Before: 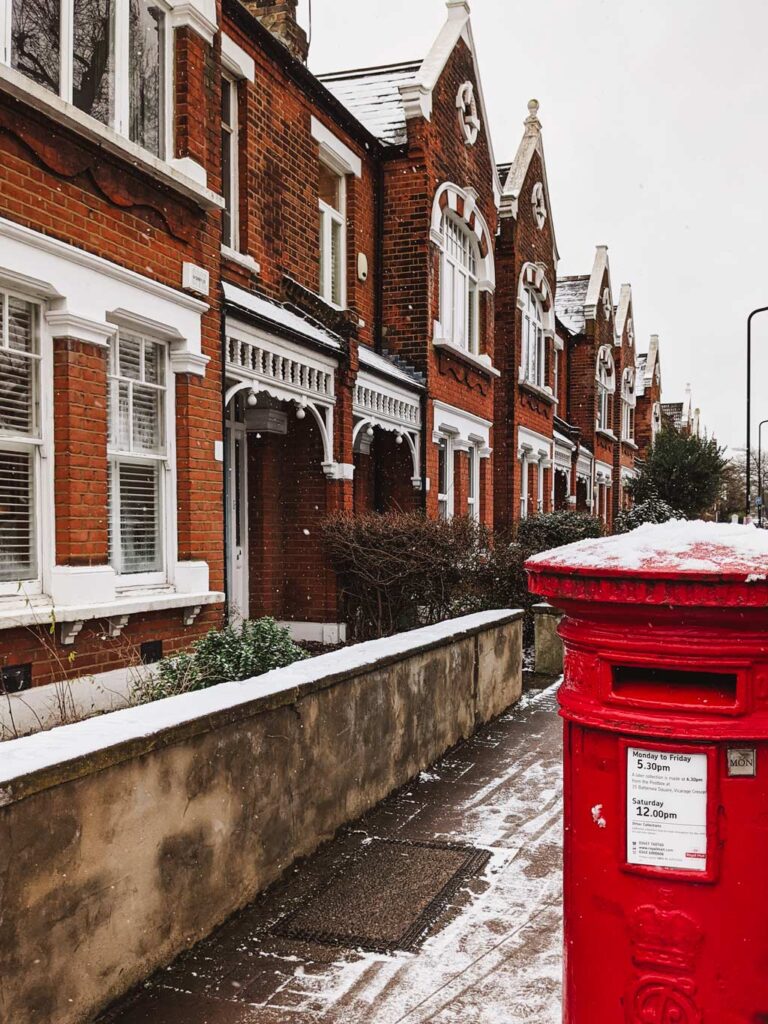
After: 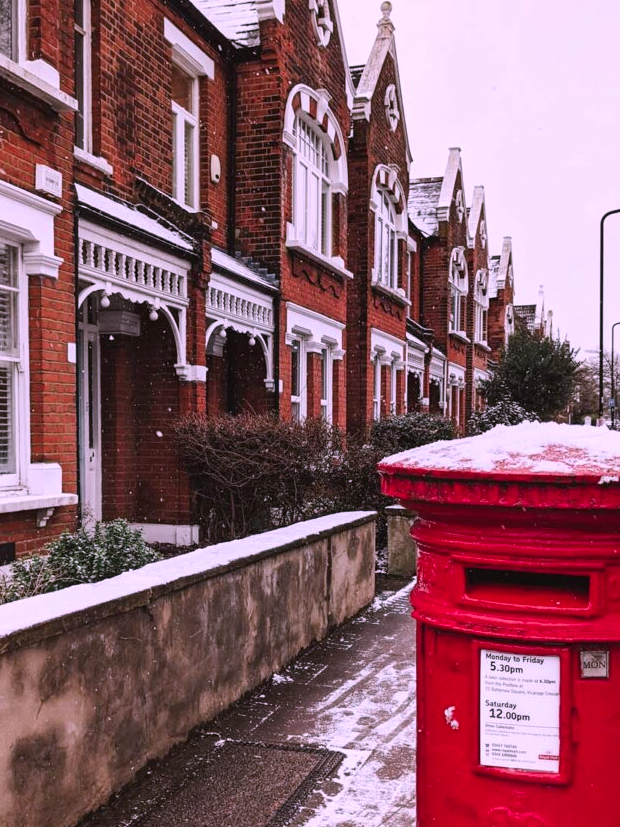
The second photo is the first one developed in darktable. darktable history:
white balance: emerald 1
color correction: highlights a* 15.46, highlights b* -20.56
crop: left 19.159%, top 9.58%, bottom 9.58%
